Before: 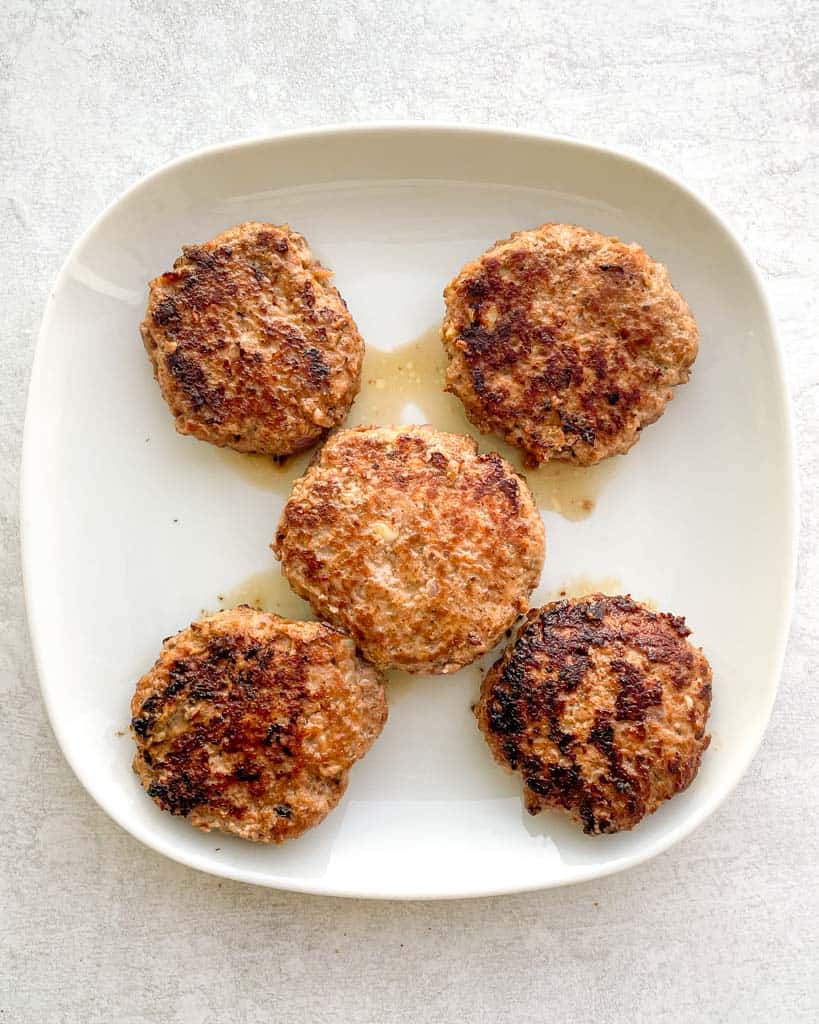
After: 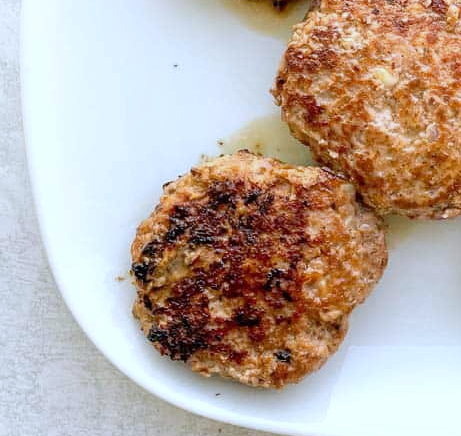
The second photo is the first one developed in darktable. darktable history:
shadows and highlights: shadows -70, highlights 35, soften with gaussian
white balance: red 0.926, green 1.003, blue 1.133
crop: top 44.483%, right 43.593%, bottom 12.892%
